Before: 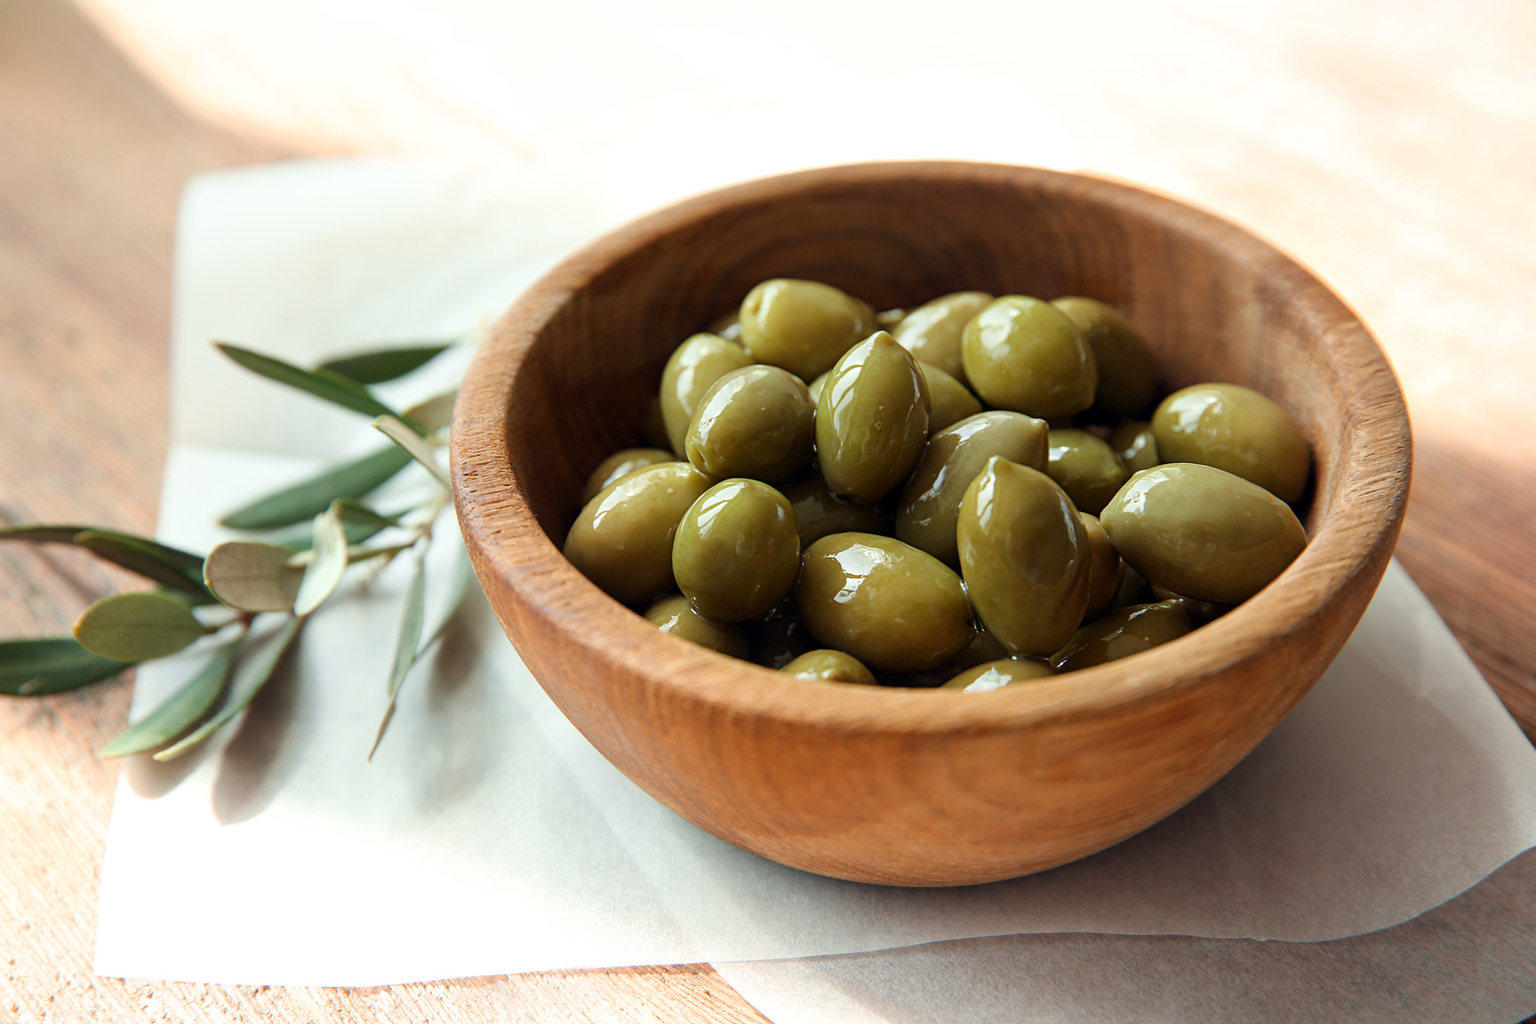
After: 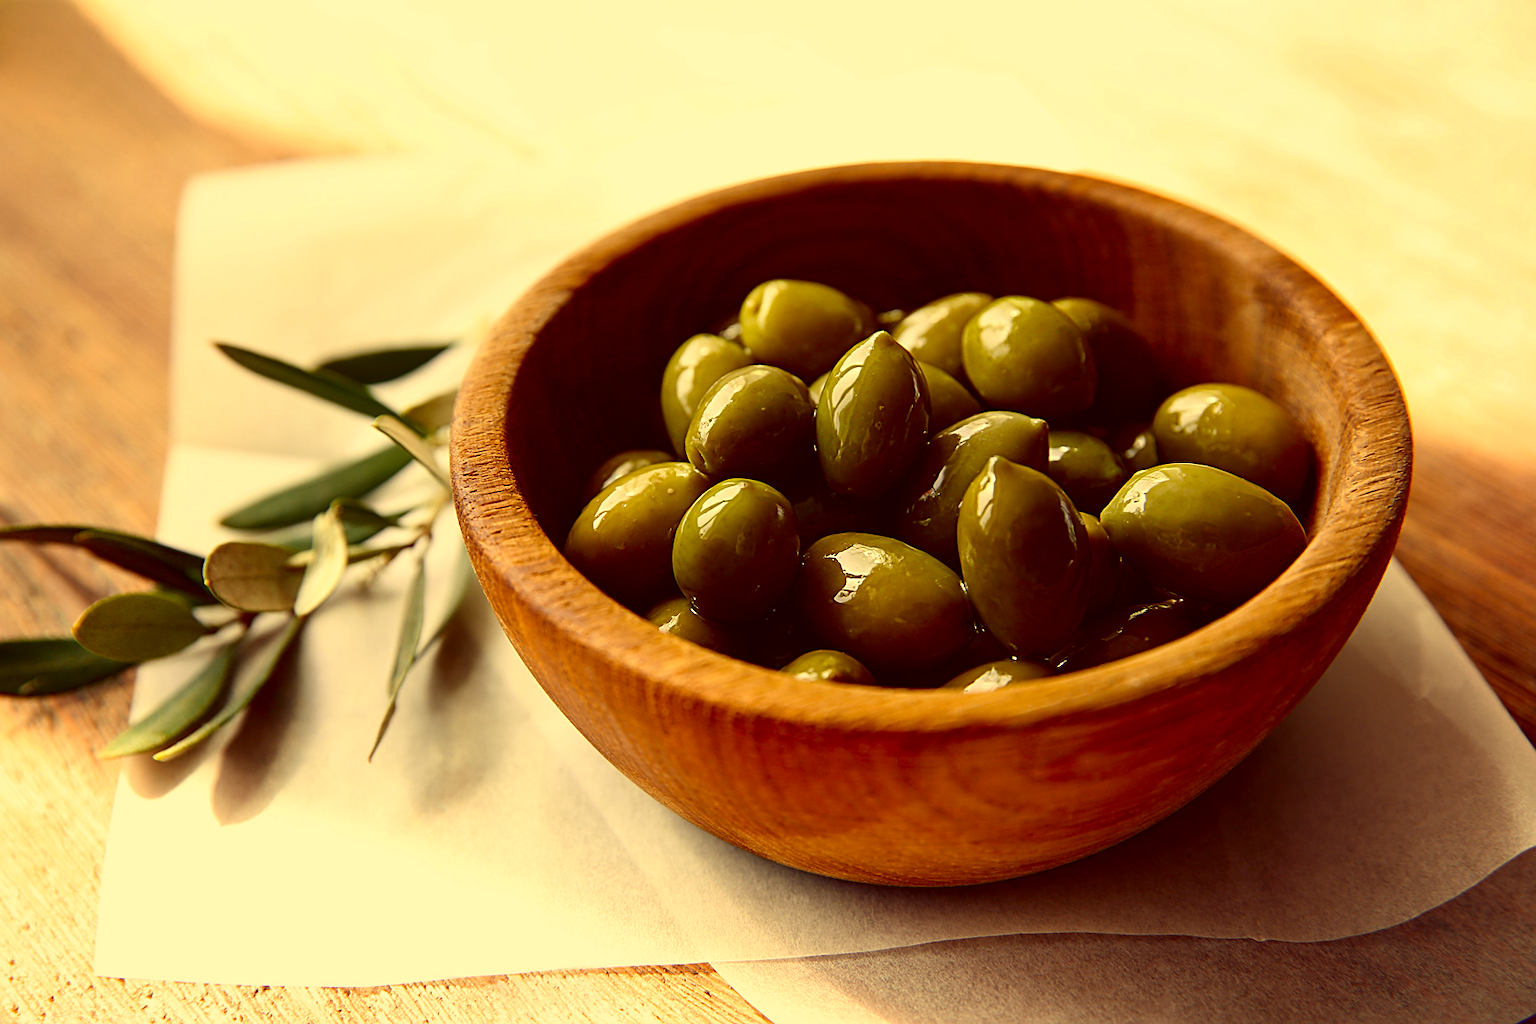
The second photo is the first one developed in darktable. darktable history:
color correction: highlights a* 9.68, highlights b* 39.4, shadows a* 14.35, shadows b* 3.35
exposure: black level correction 0.009, exposure 0.017 EV, compensate highlight preservation false
sharpen: on, module defaults
contrast brightness saturation: contrast 0.127, brightness -0.223, saturation 0.144
